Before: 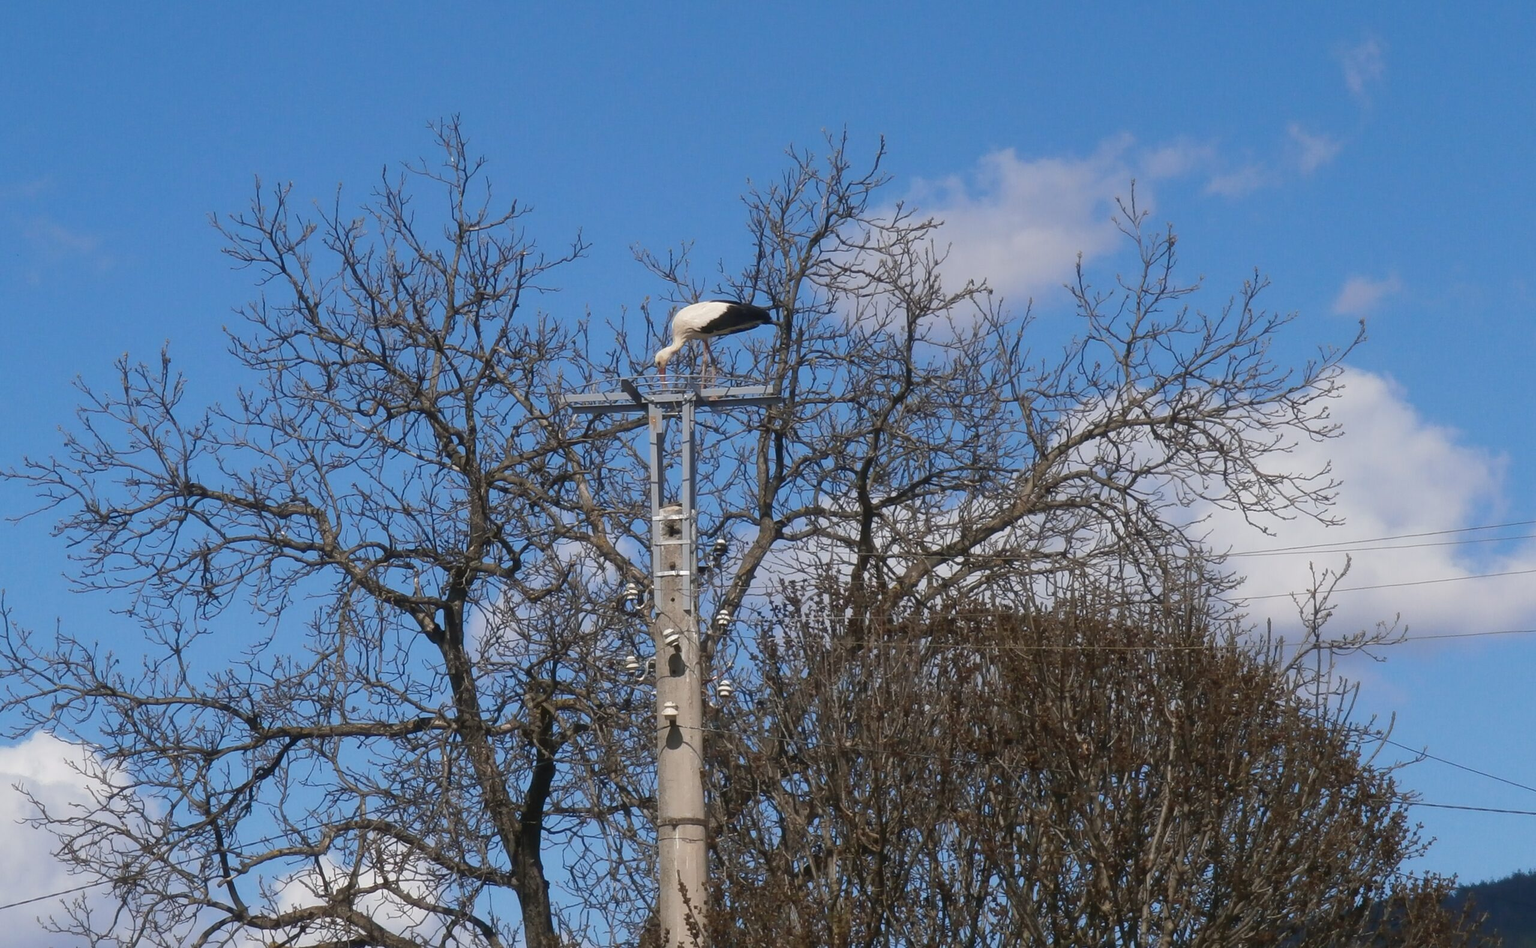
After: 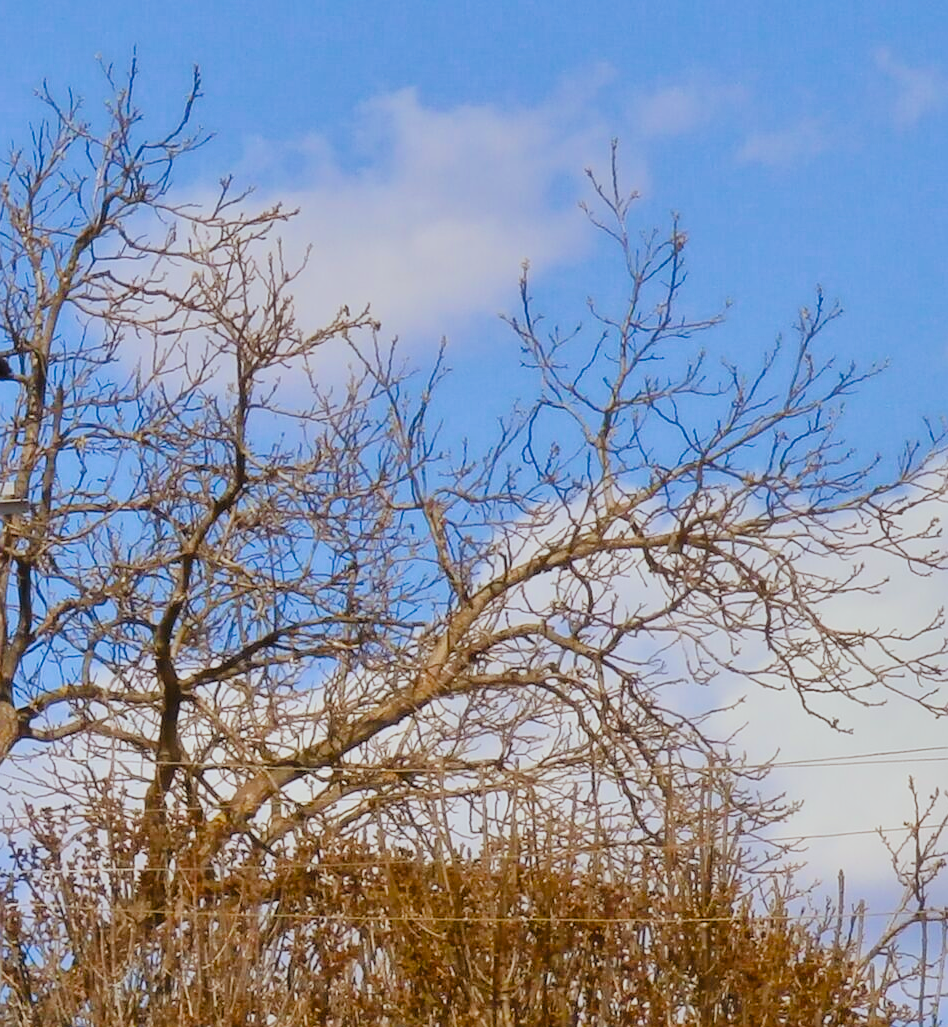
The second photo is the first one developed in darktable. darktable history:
exposure: black level correction 0, exposure 1 EV, compensate highlight preservation false
color balance rgb: power › luminance 9.816%, power › chroma 2.807%, power › hue 56.9°, linear chroma grading › shadows -10.091%, linear chroma grading › global chroma 19.735%, perceptual saturation grading › global saturation 20%, perceptual saturation grading › highlights -24.986%, perceptual saturation grading › shadows 26.187%, global vibrance 20%
sharpen: radius 1.002
crop and rotate: left 49.775%, top 10.139%, right 13.155%, bottom 24.833%
filmic rgb: black relative exposure -4.56 EV, white relative exposure 4.8 EV, hardness 2.34, latitude 35.92%, contrast 1.044, highlights saturation mix 0.669%, shadows ↔ highlights balance 1.32%, color science v5 (2021), contrast in shadows safe, contrast in highlights safe
shadows and highlights: soften with gaussian
color zones: curves: ch2 [(0, 0.5) (0.143, 0.5) (0.286, 0.489) (0.415, 0.421) (0.571, 0.5) (0.714, 0.5) (0.857, 0.5) (1, 0.5)], mix 20.68%
